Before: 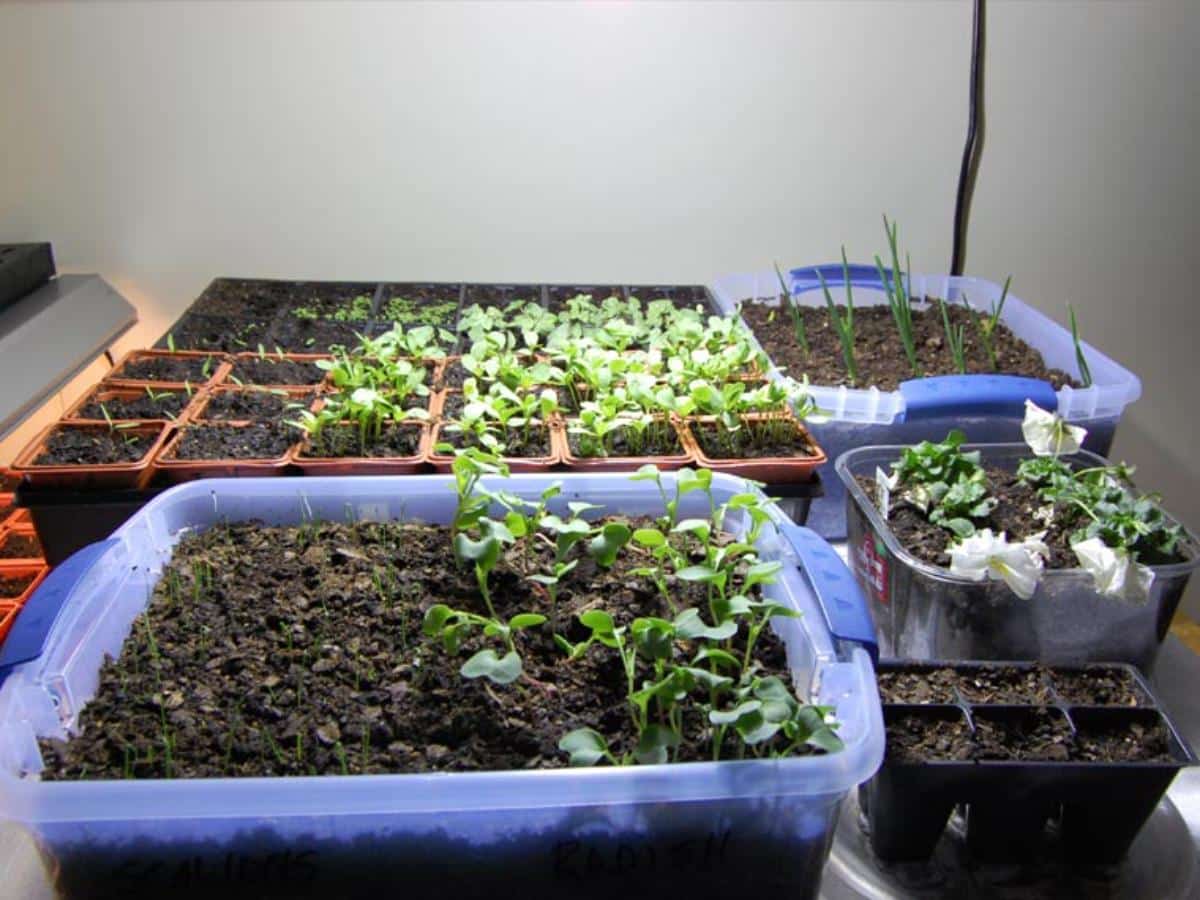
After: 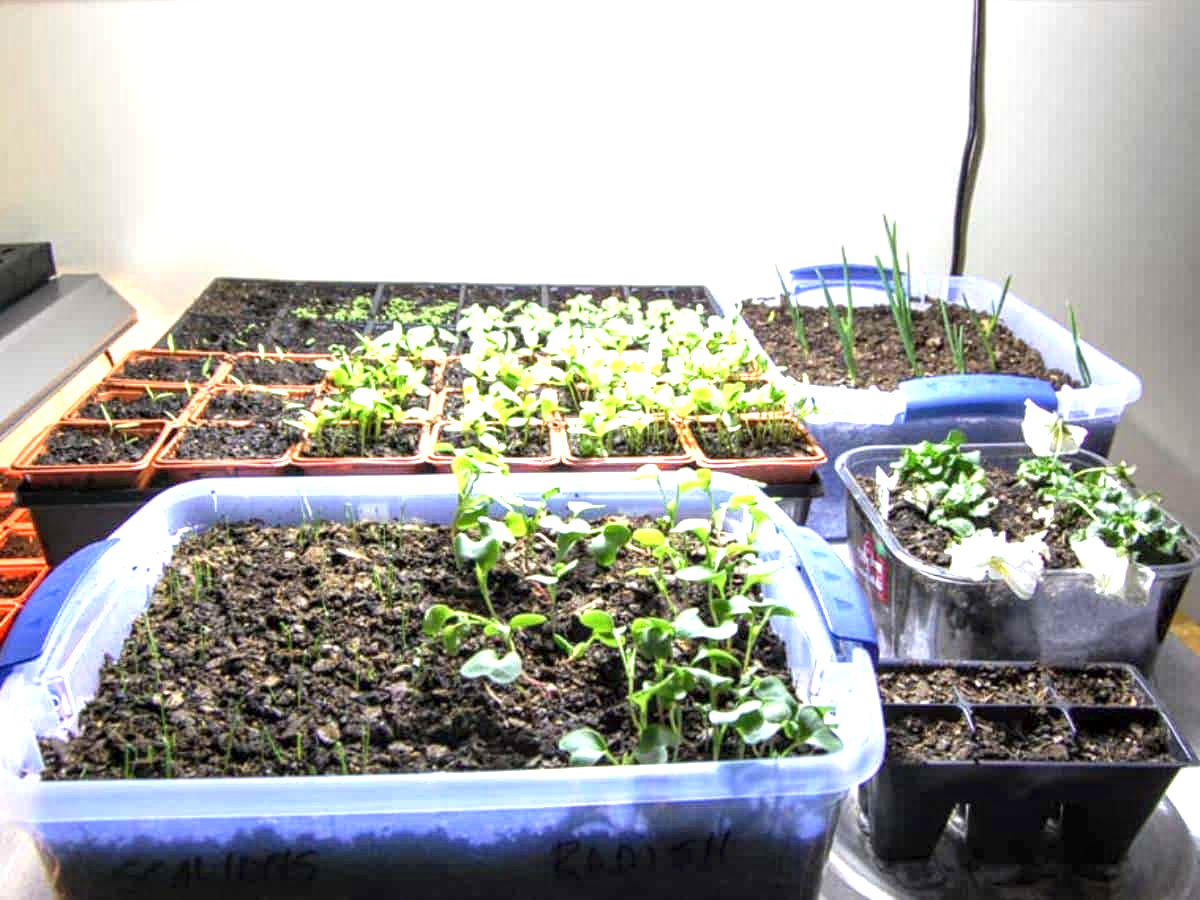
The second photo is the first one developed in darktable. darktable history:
local contrast: highlights 63%, detail 143%, midtone range 0.435
exposure: exposure 1.219 EV, compensate highlight preservation false
